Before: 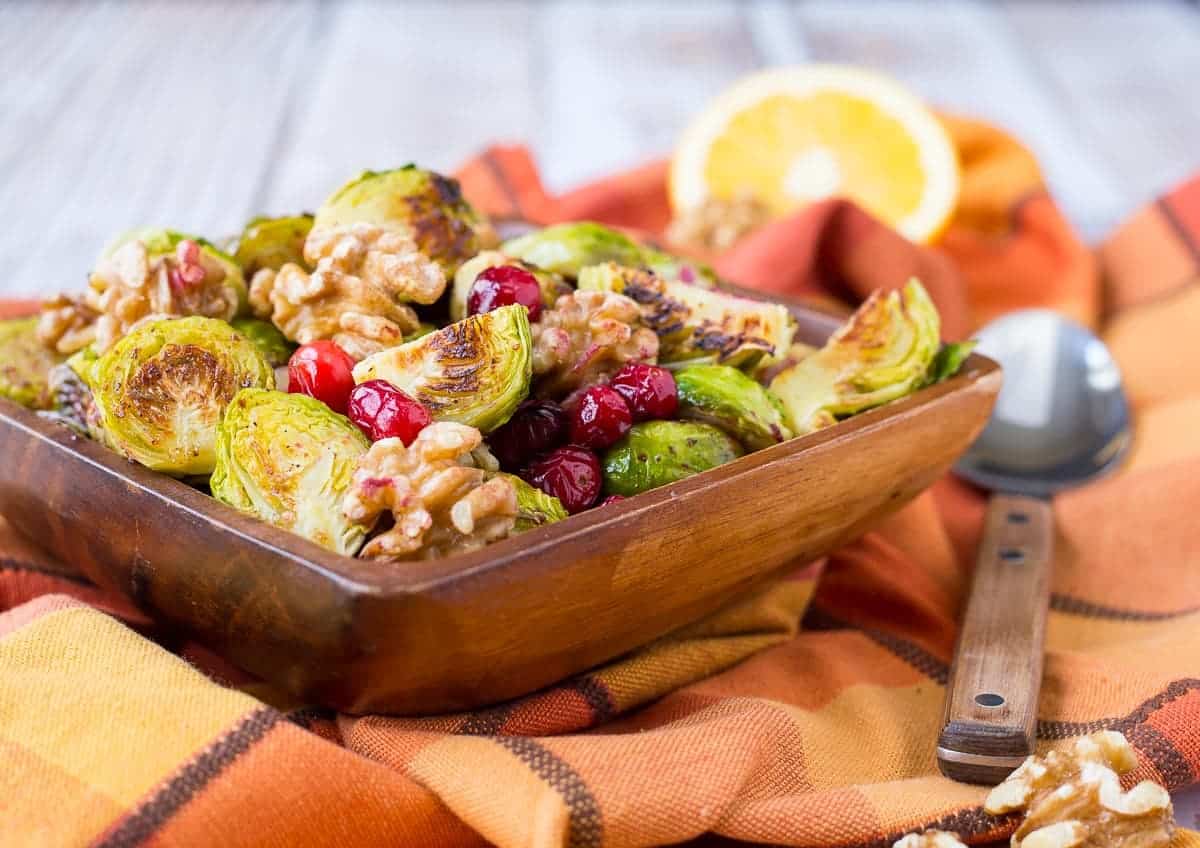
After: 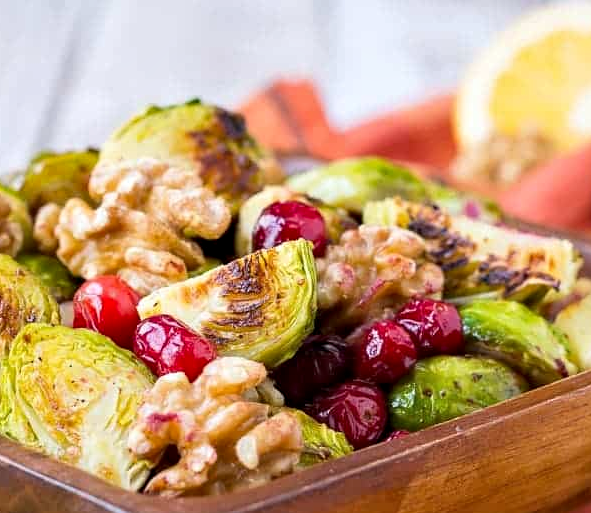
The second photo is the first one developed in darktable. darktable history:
crop: left 17.93%, top 7.696%, right 32.78%, bottom 31.705%
contrast equalizer: y [[0.6 ×6], [0.55 ×6], [0 ×6], [0 ×6], [0 ×6]], mix 0.297
